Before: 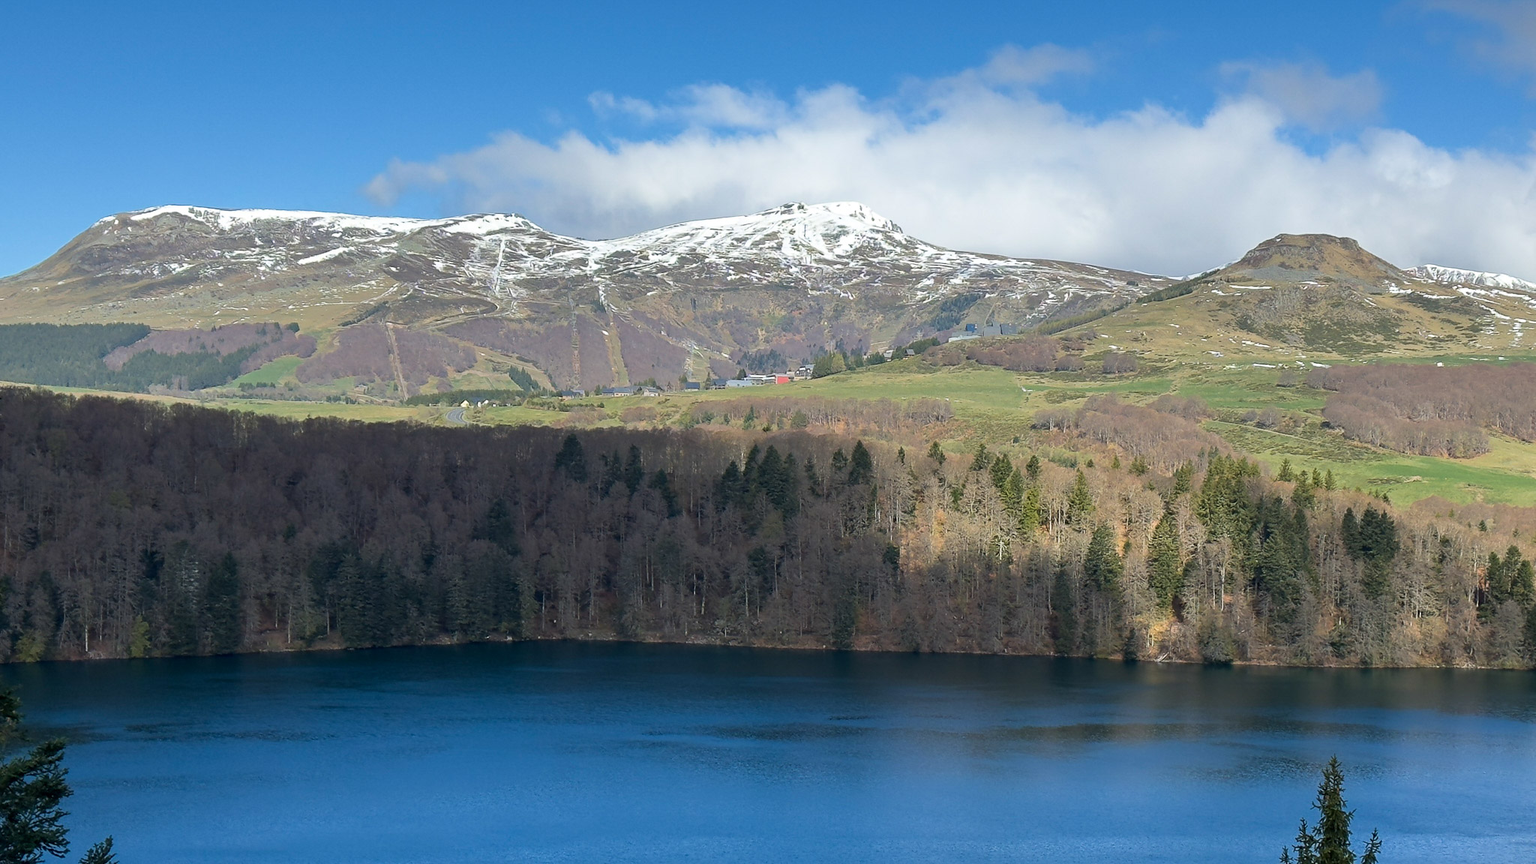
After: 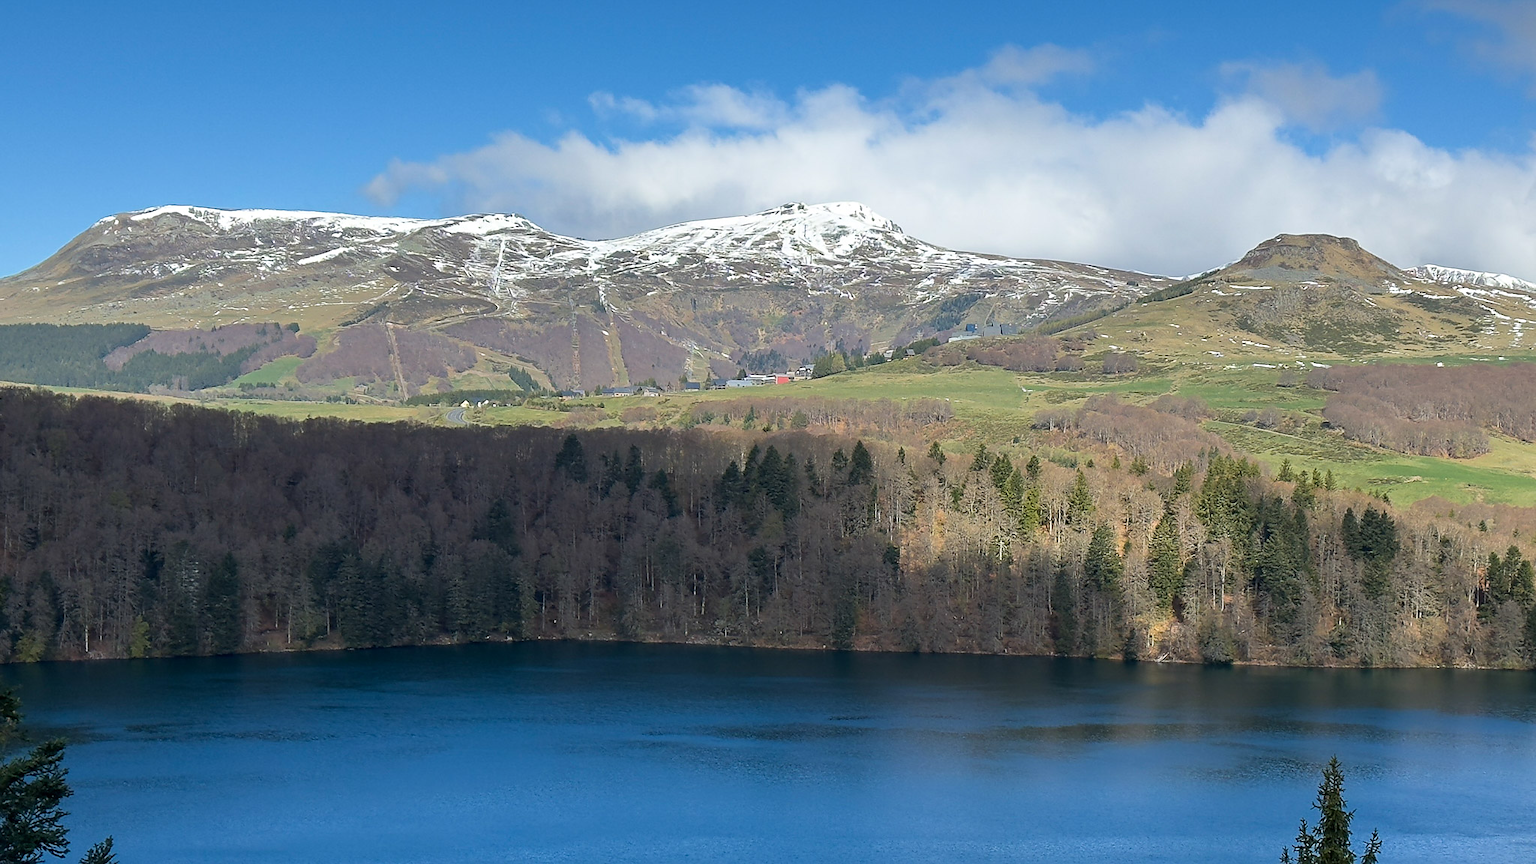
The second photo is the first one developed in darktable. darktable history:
tone equalizer: on, module defaults
sharpen: radius 1.439, amount 0.391, threshold 1.158
